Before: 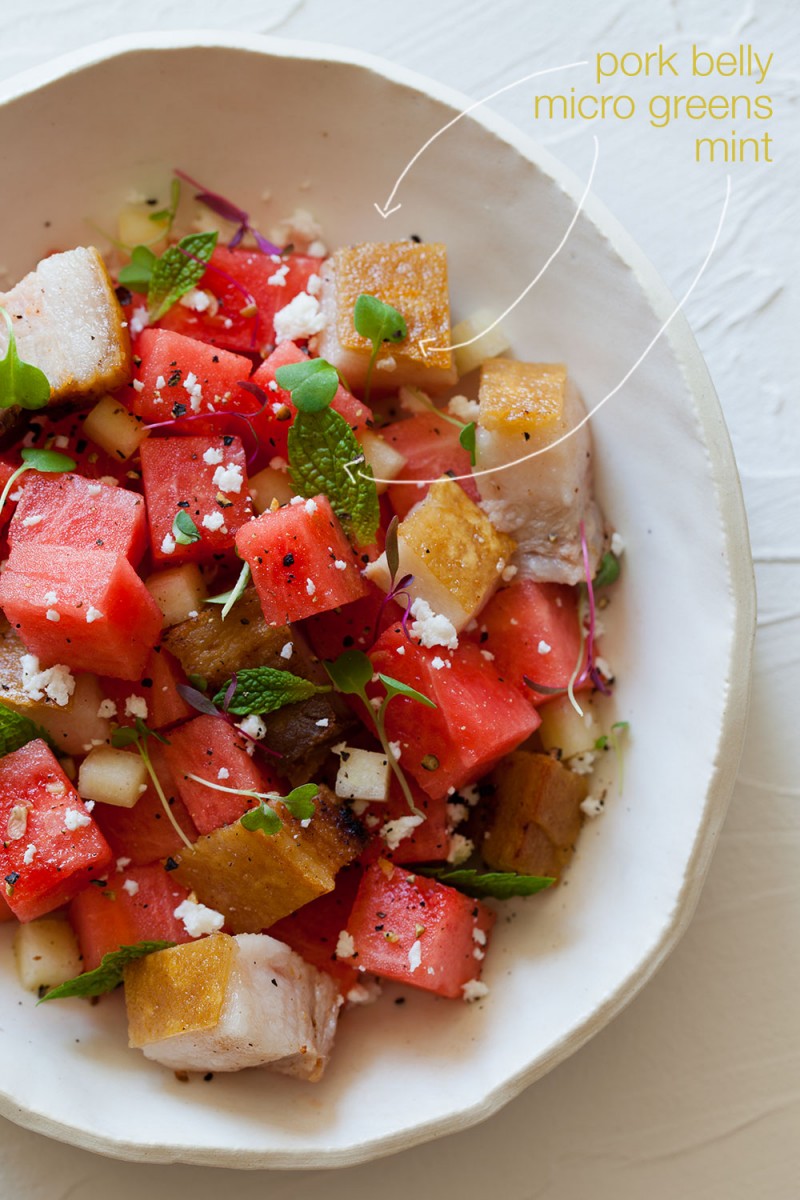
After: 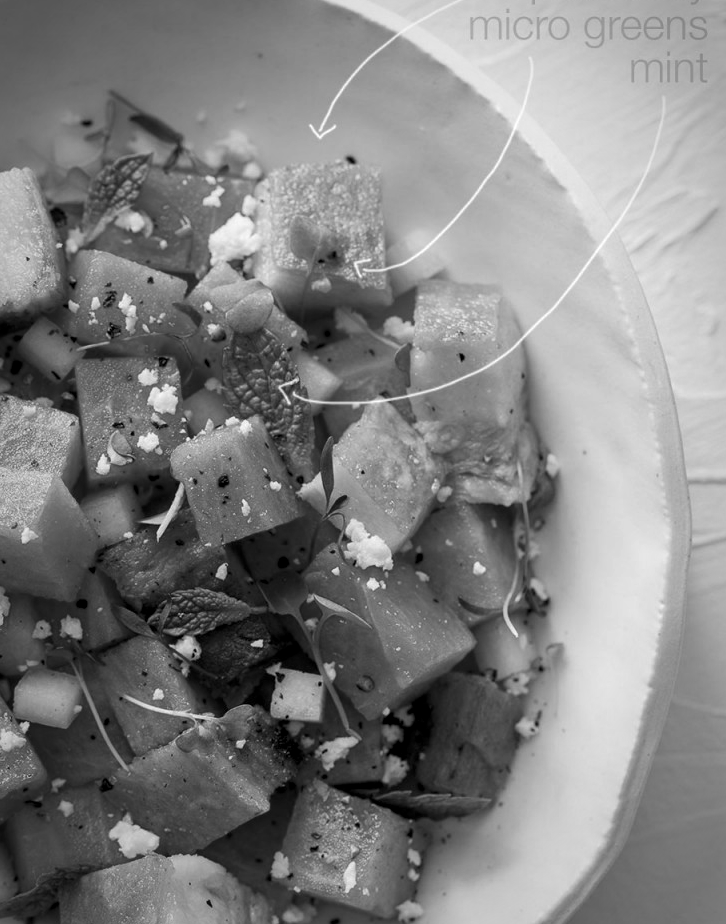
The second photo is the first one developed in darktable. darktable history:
crop: left 8.155%, top 6.611%, bottom 15.385%
vignetting: automatic ratio true
local contrast: on, module defaults
monochrome: on, module defaults
